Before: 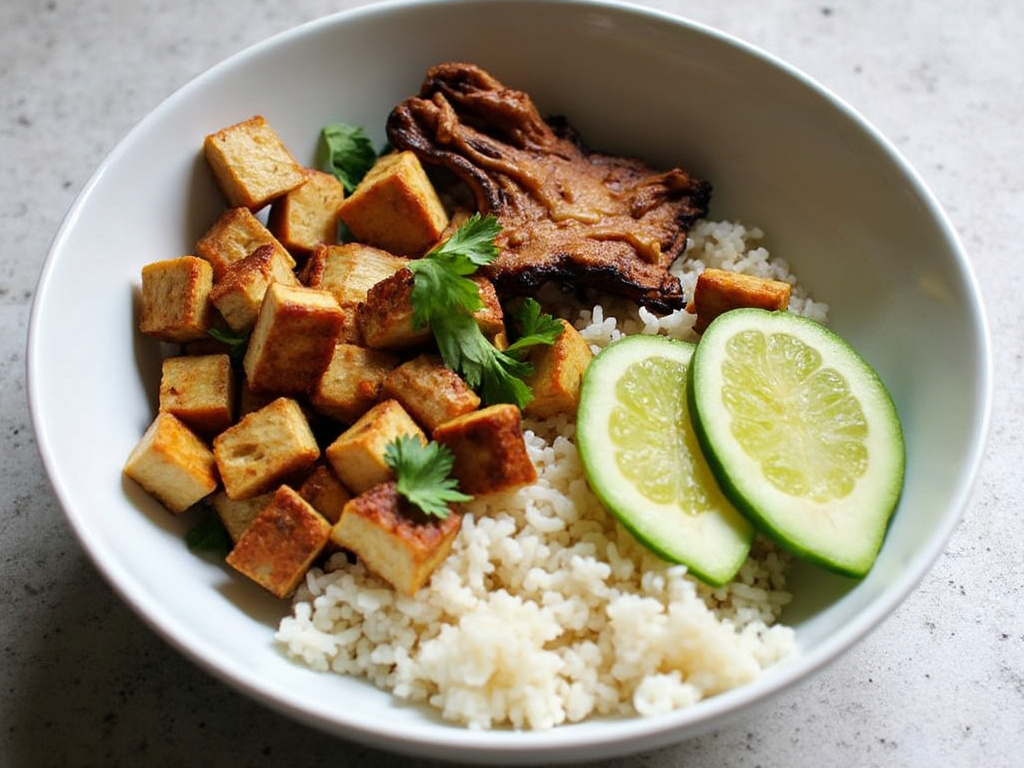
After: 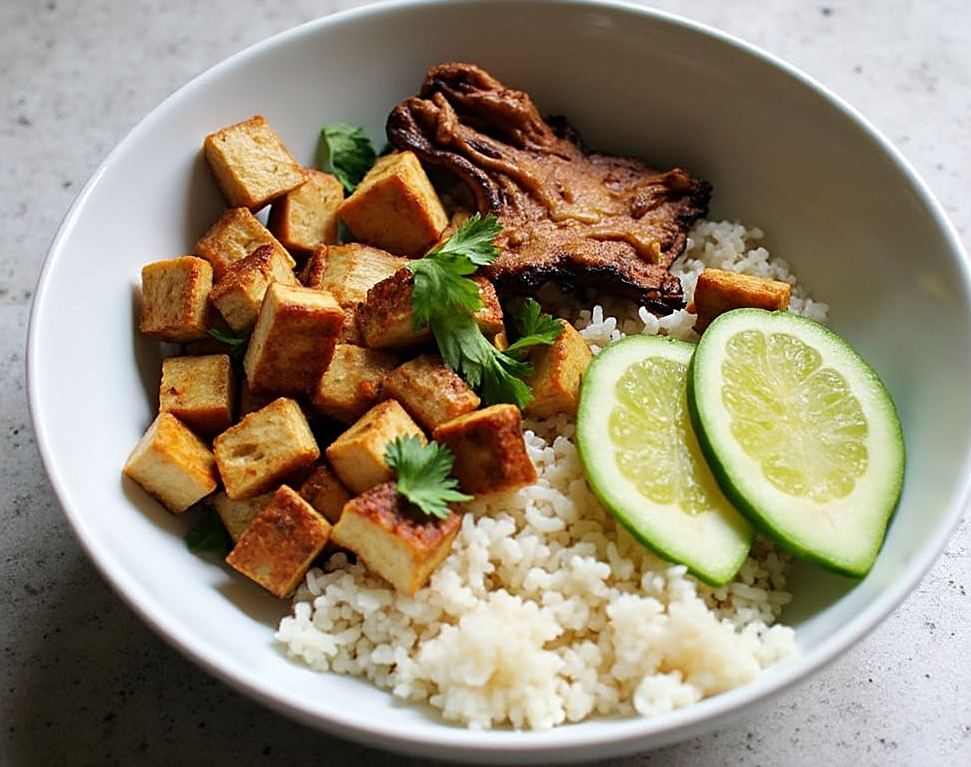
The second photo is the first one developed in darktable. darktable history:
exposure: exposure -0.01 EV, compensate highlight preservation false
crop and rotate: right 5.167%
sharpen: on, module defaults
